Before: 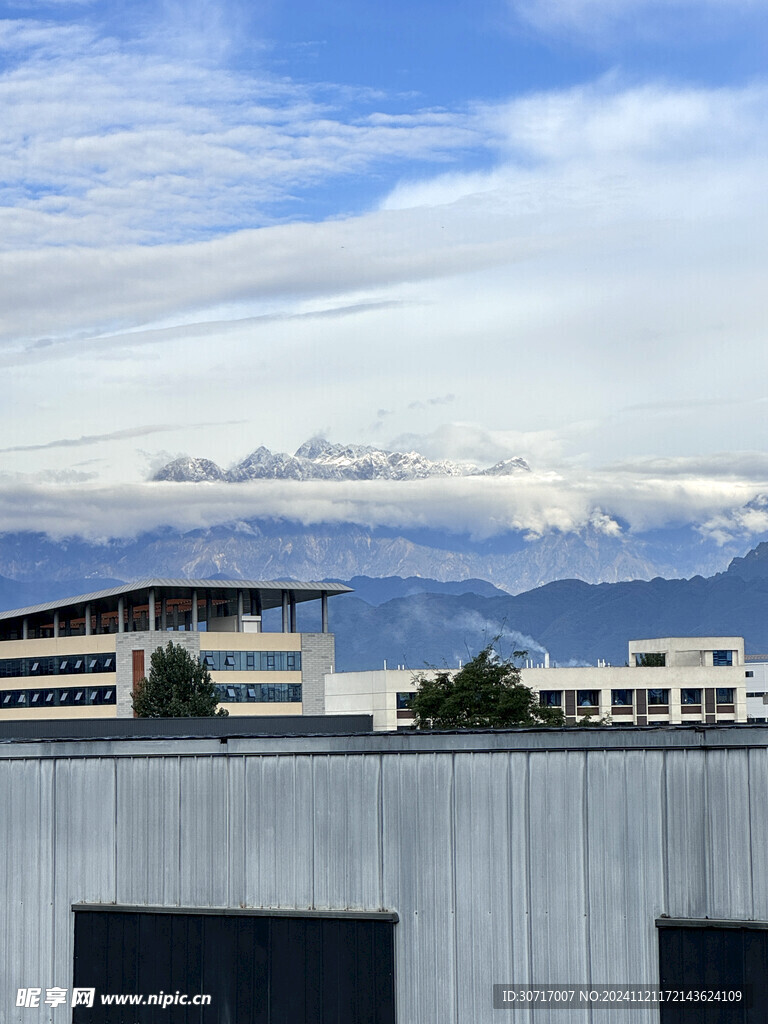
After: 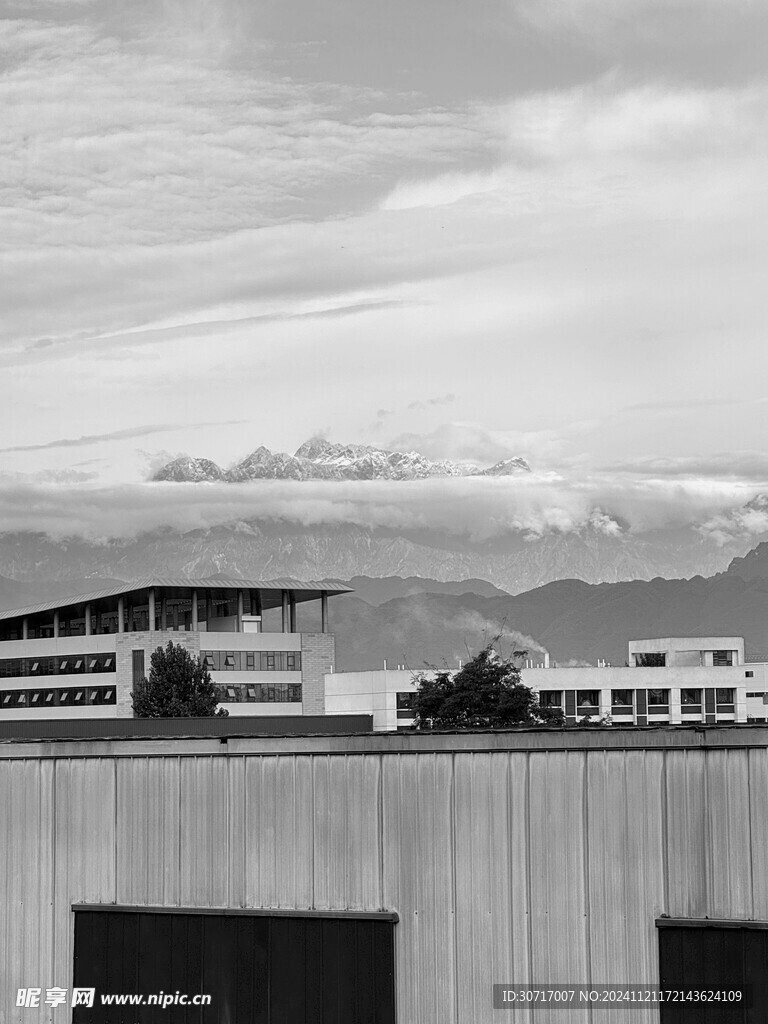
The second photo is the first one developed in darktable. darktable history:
color calibration: output gray [0.253, 0.26, 0.487, 0], x 0.343, y 0.357, temperature 5102.33 K
